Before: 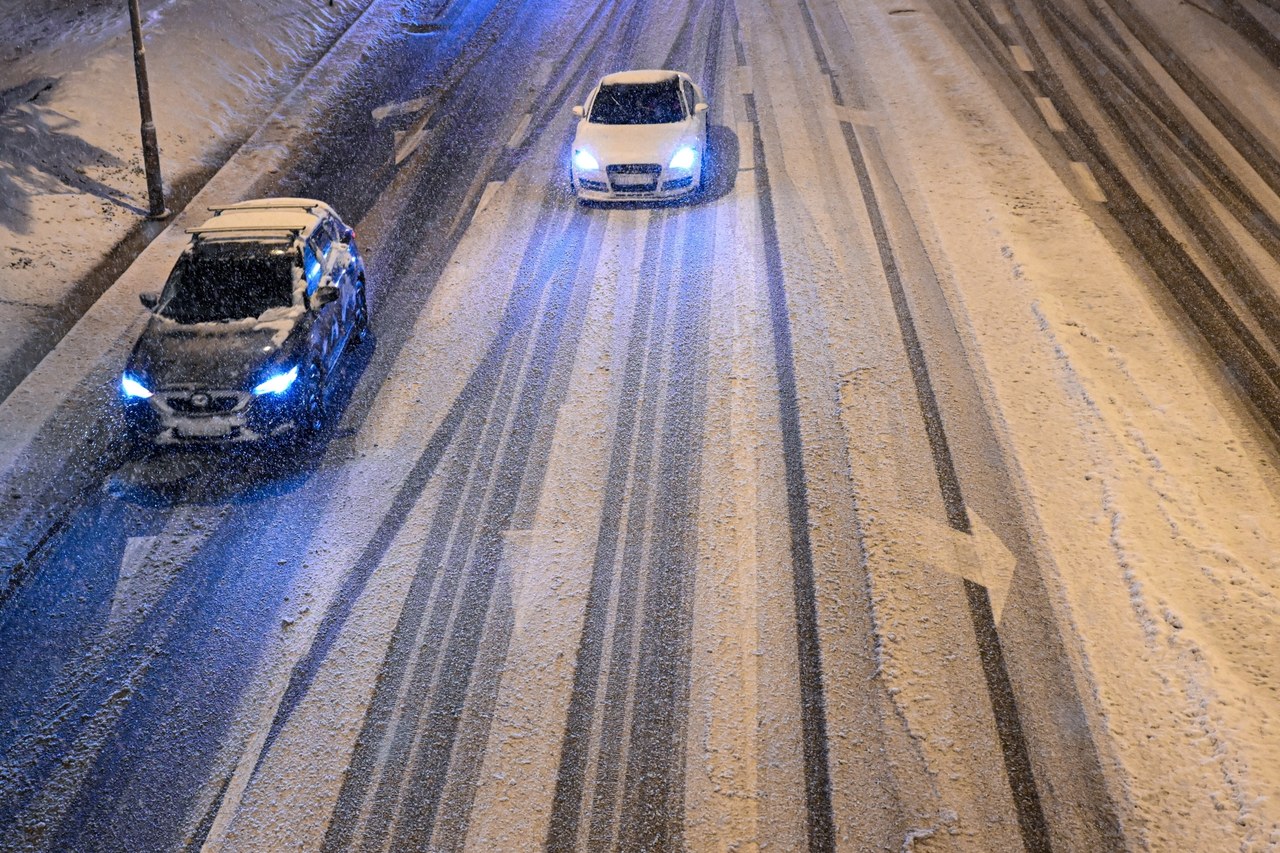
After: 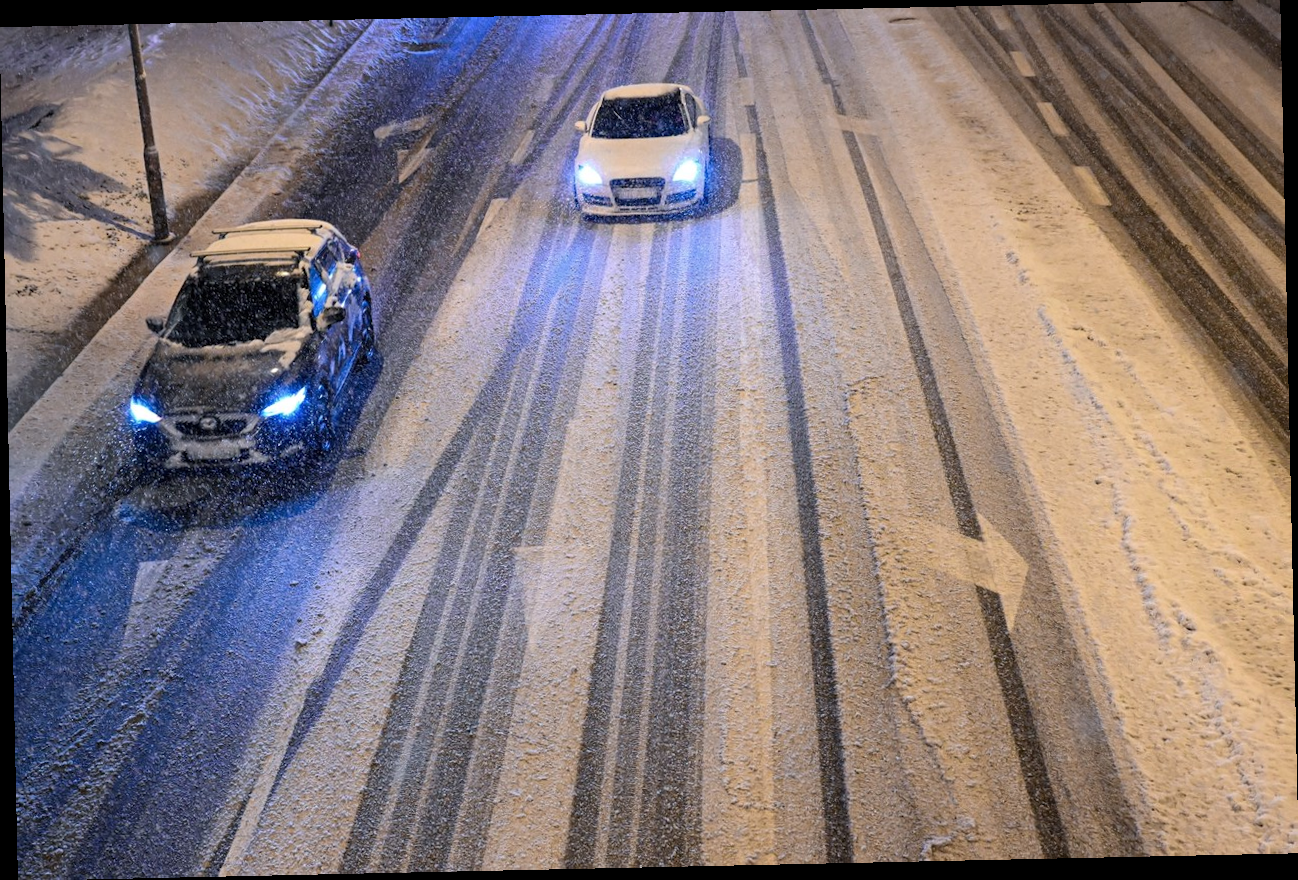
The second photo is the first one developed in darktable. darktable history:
color balance: on, module defaults
rotate and perspective: rotation -1.24°, automatic cropping off
